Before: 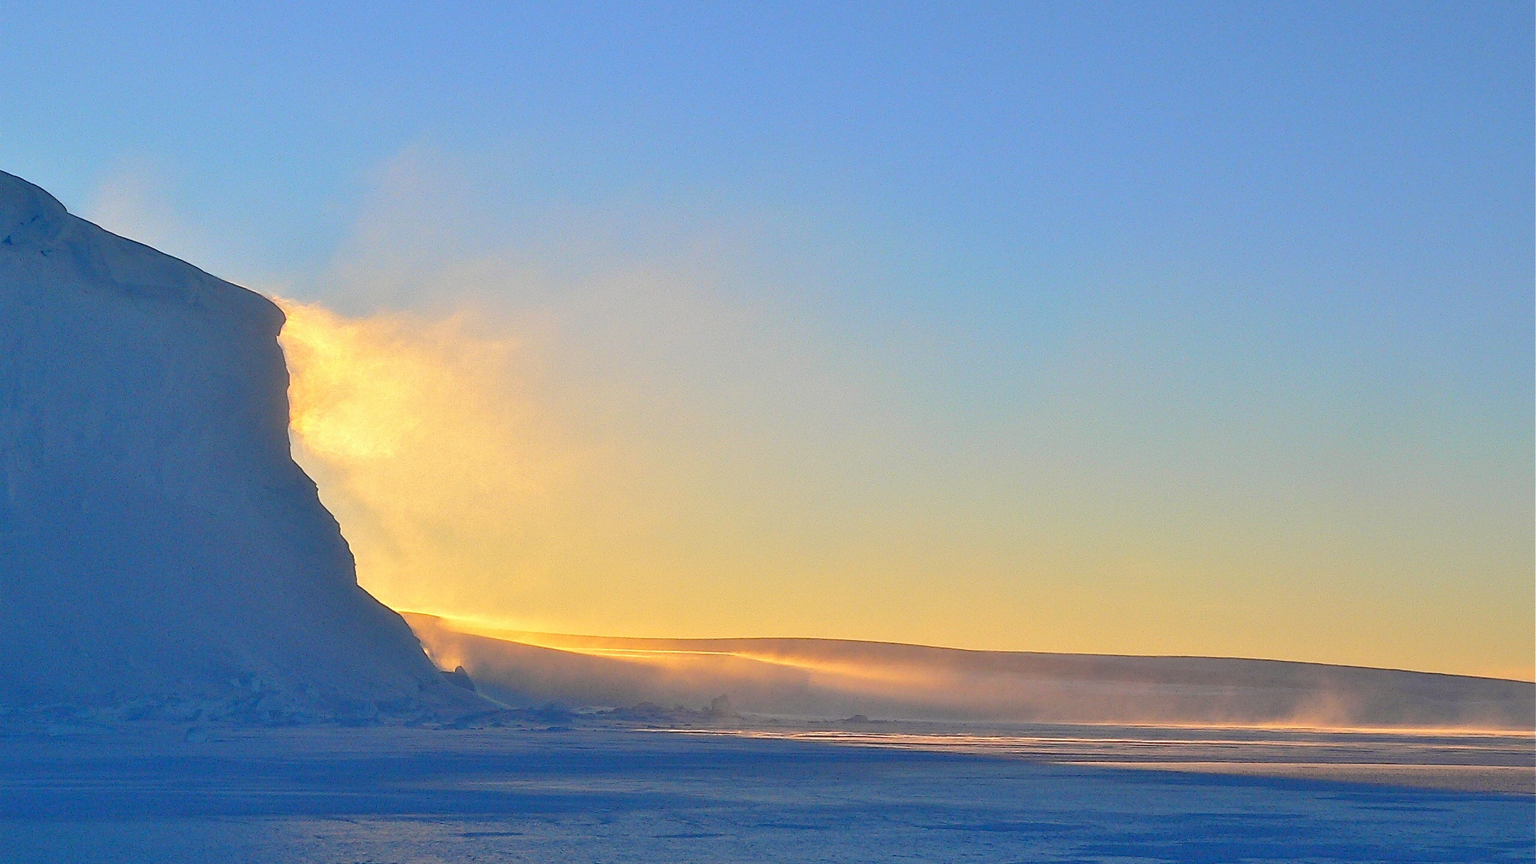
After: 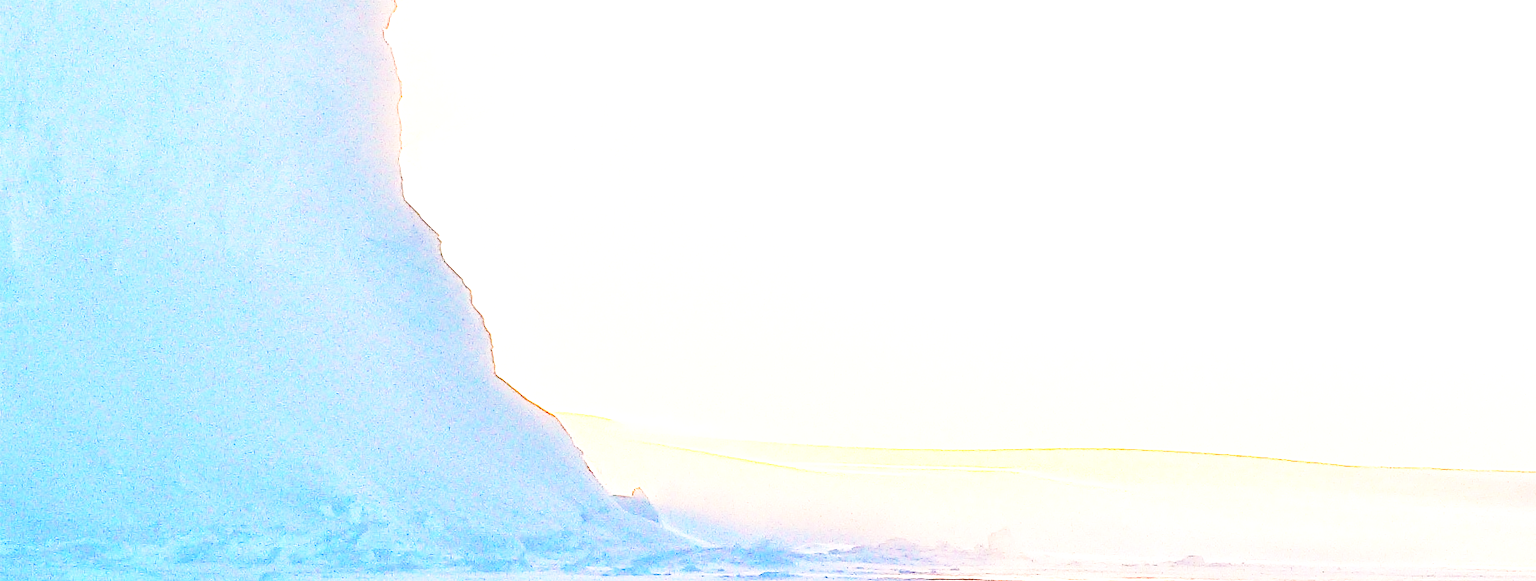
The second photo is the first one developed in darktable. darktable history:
exposure: exposure 2.25 EV, compensate highlight preservation false
crop: top 36.498%, right 27.964%, bottom 14.995%
white balance: red 1.127, blue 0.943
base curve: curves: ch0 [(0, 0) (0.036, 0.037) (0.121, 0.228) (0.46, 0.76) (0.859, 0.983) (1, 1)], preserve colors none
